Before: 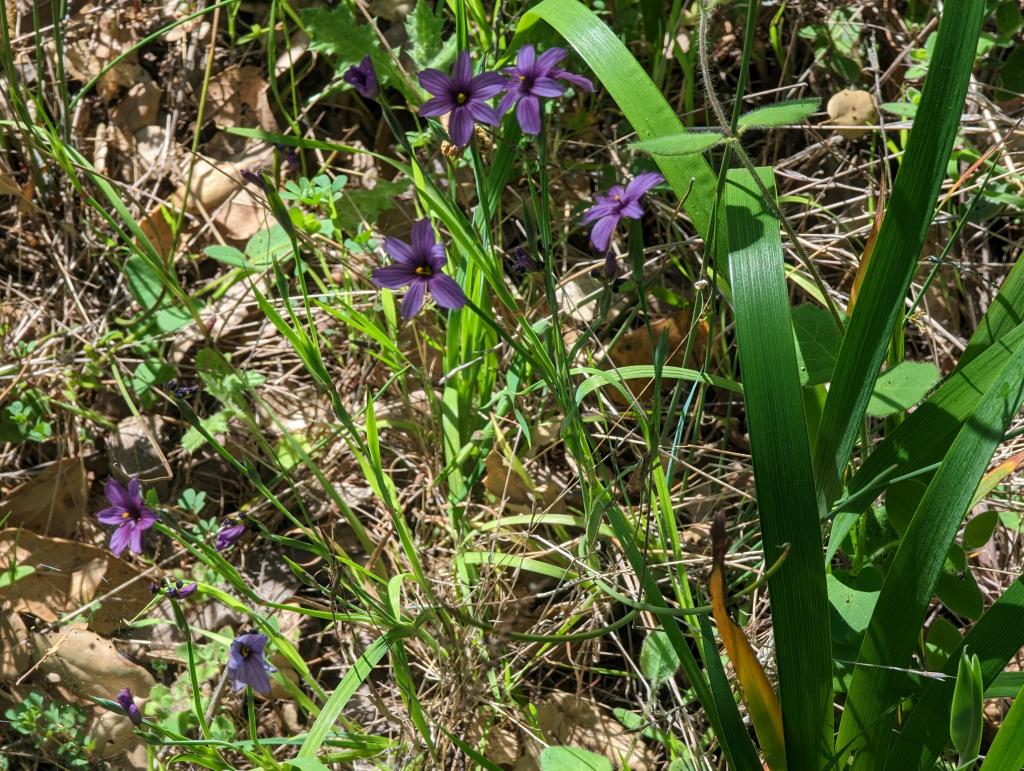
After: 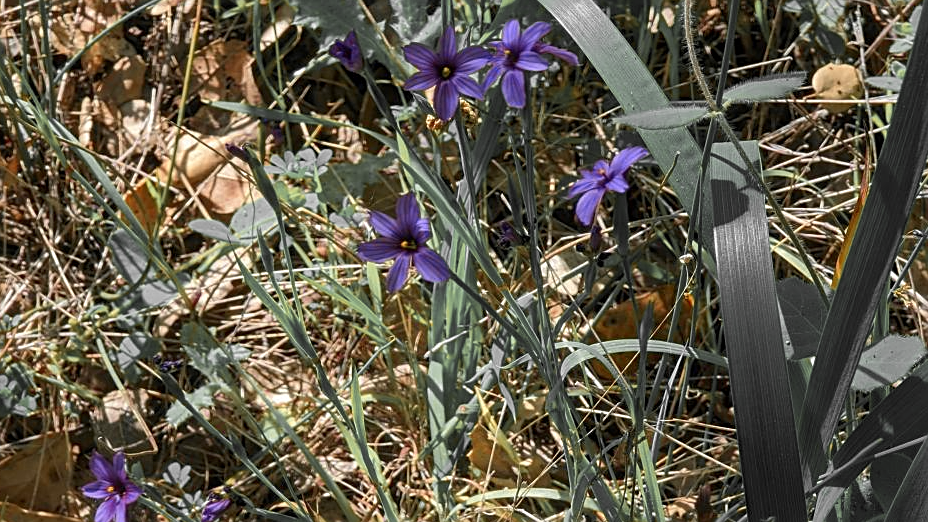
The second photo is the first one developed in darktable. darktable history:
sharpen: on, module defaults
crop: left 1.509%, top 3.452%, right 7.696%, bottom 28.452%
color zones: curves: ch0 [(0, 0.363) (0.128, 0.373) (0.25, 0.5) (0.402, 0.407) (0.521, 0.525) (0.63, 0.559) (0.729, 0.662) (0.867, 0.471)]; ch1 [(0, 0.515) (0.136, 0.618) (0.25, 0.5) (0.378, 0) (0.516, 0) (0.622, 0.593) (0.737, 0.819) (0.87, 0.593)]; ch2 [(0, 0.529) (0.128, 0.471) (0.282, 0.451) (0.386, 0.662) (0.516, 0.525) (0.633, 0.554) (0.75, 0.62) (0.875, 0.441)]
